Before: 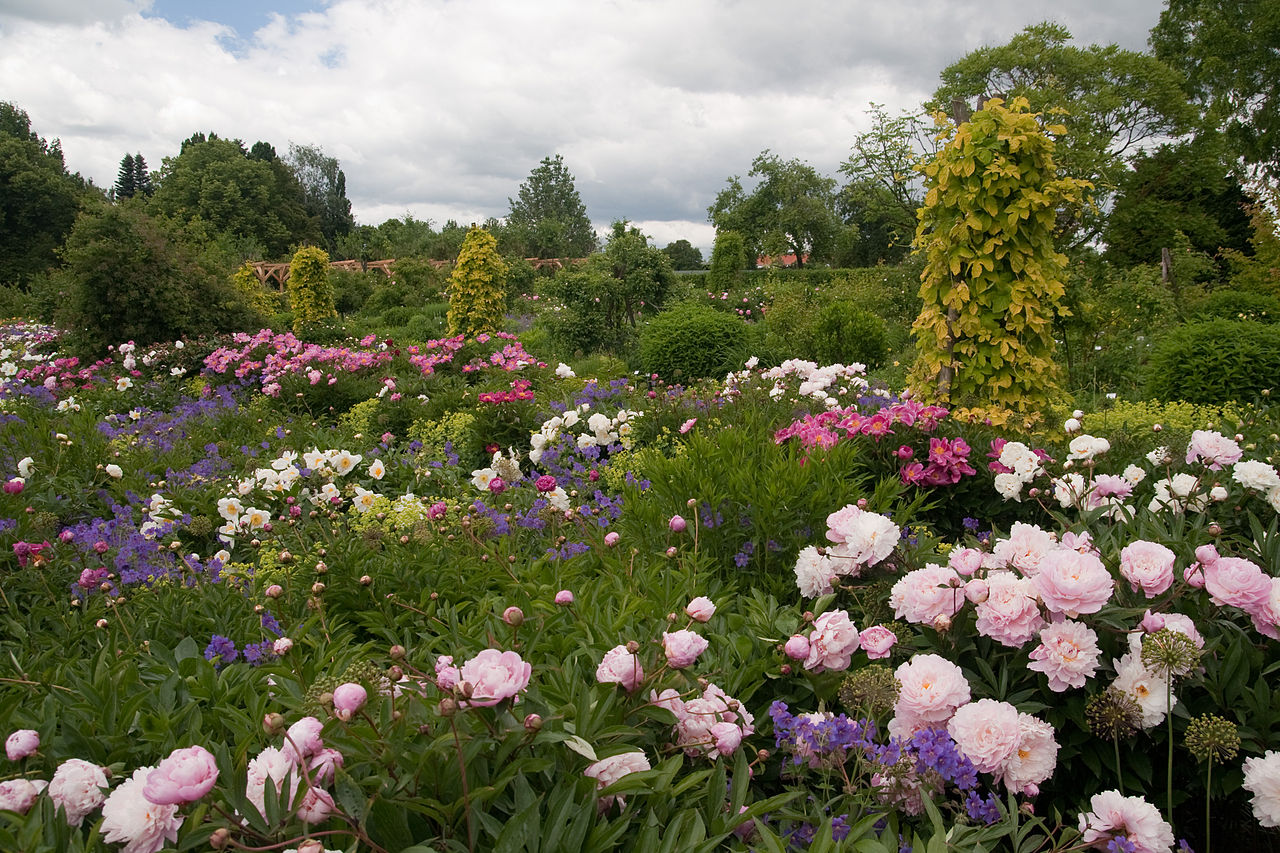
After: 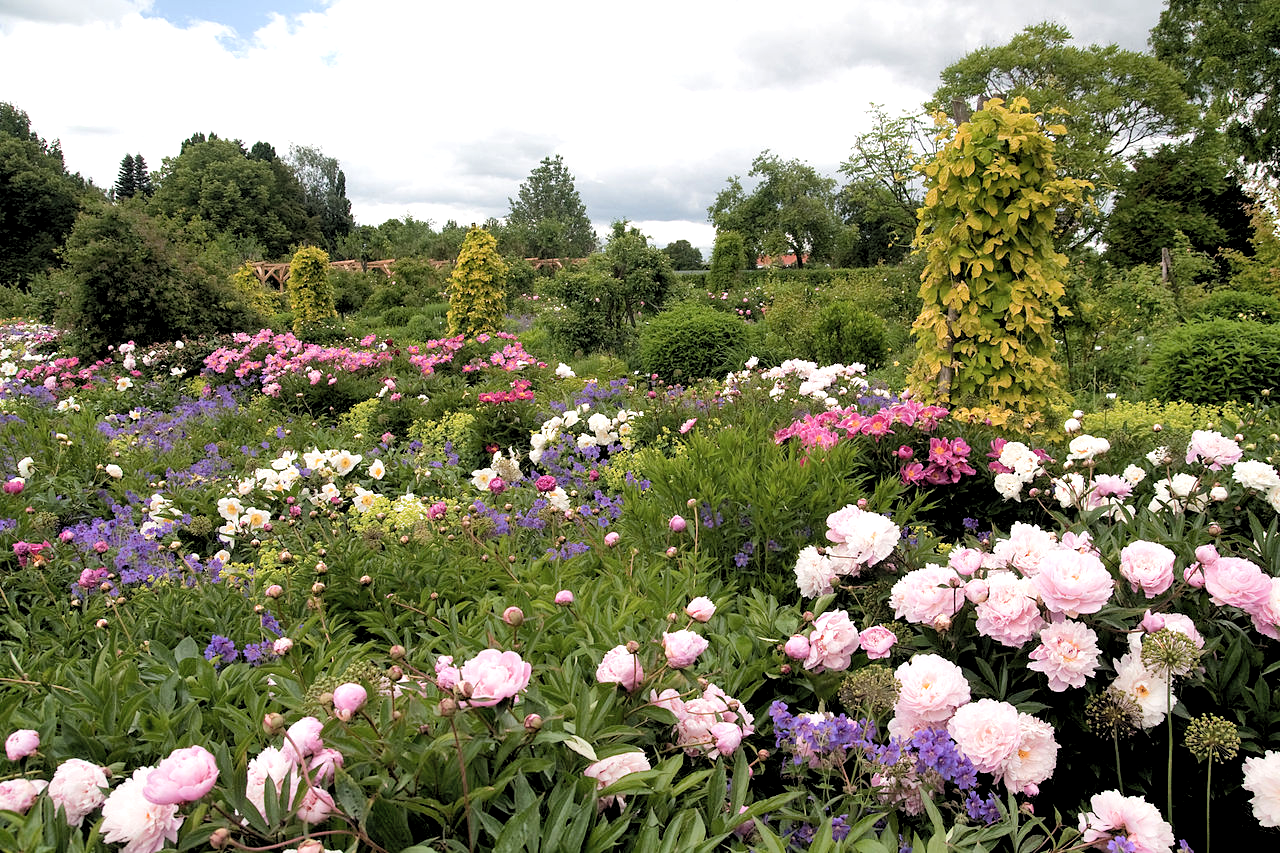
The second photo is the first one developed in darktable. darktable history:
shadows and highlights: radius 110.86, shadows 51.09, white point adjustment 9.16, highlights -4.17, highlights color adjustment 32.2%, soften with gaussian
rgb levels: levels [[0.01, 0.419, 0.839], [0, 0.5, 1], [0, 0.5, 1]]
